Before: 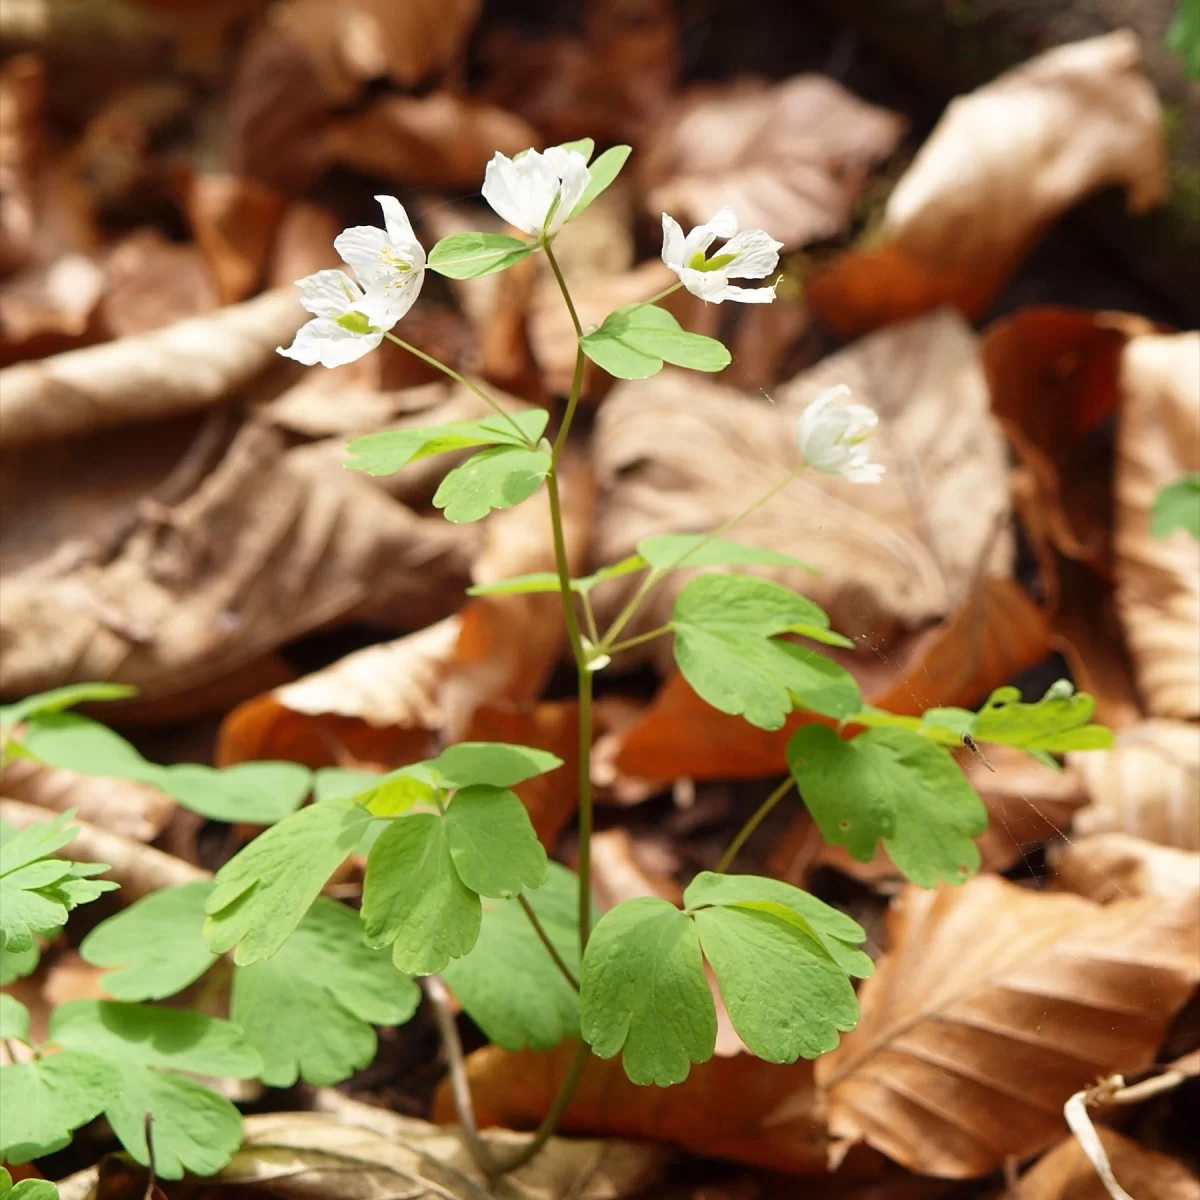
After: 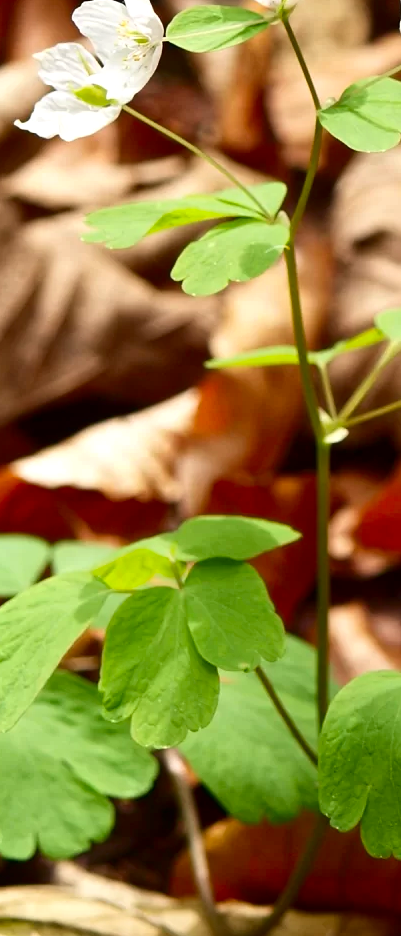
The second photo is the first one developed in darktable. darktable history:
crop and rotate: left 21.864%, top 18.984%, right 44.686%, bottom 2.97%
contrast brightness saturation: contrast 0.122, brightness -0.125, saturation 0.198
exposure: exposure 0.129 EV, compensate highlight preservation false
